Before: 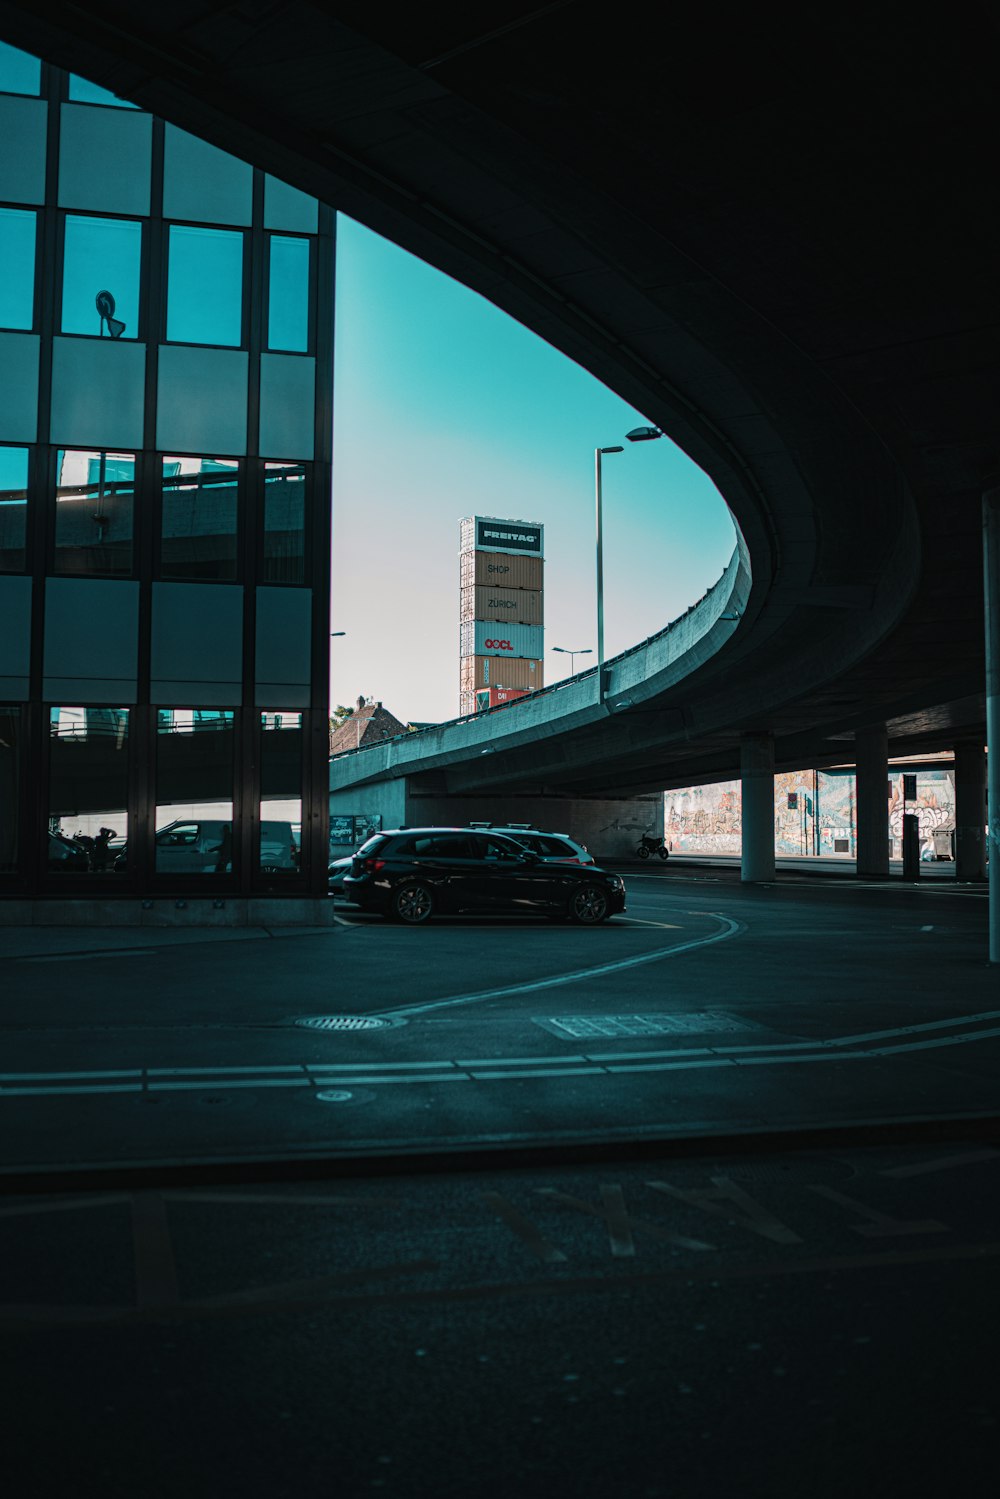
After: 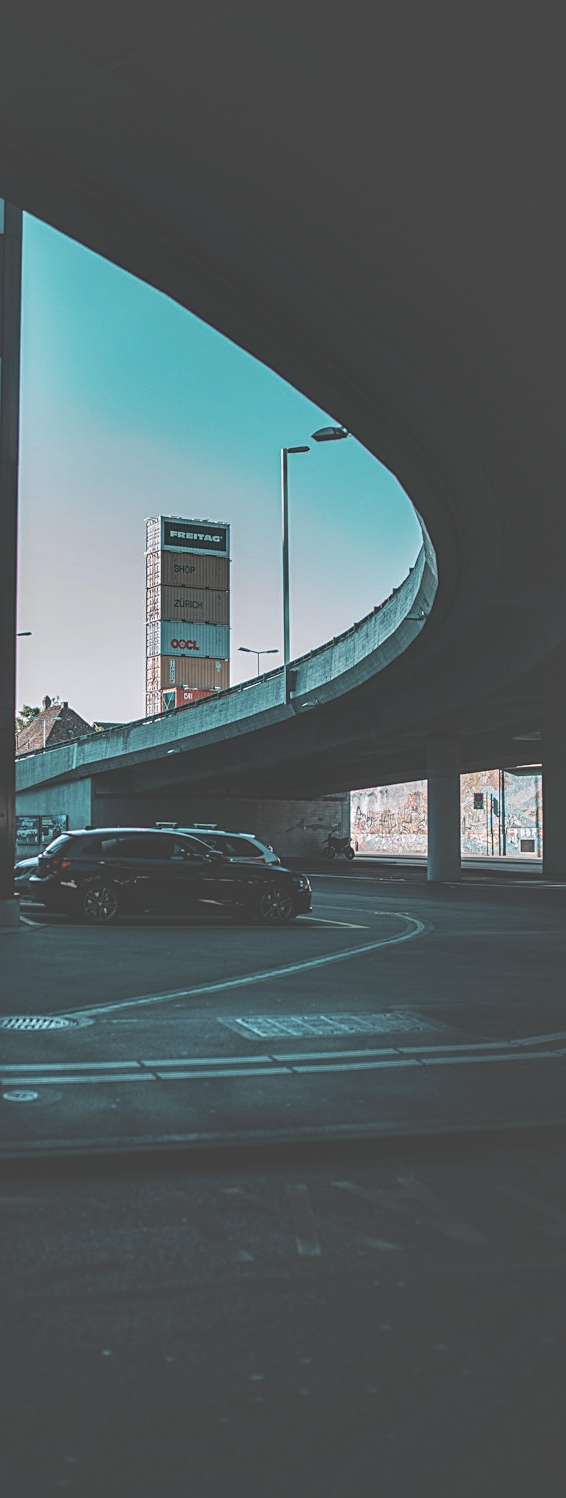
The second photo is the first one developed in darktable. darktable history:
color balance rgb: linear chroma grading › global chroma 15%, perceptual saturation grading › global saturation 30%
white balance: red 0.983, blue 1.036
sharpen: on, module defaults
exposure: black level correction -0.041, exposure 0.064 EV, compensate highlight preservation false
crop: left 31.458%, top 0%, right 11.876%
local contrast: on, module defaults
contrast brightness saturation: contrast -0.05, saturation -0.41
shadows and highlights: white point adjustment -3.64, highlights -63.34, highlights color adjustment 42%, soften with gaussian
